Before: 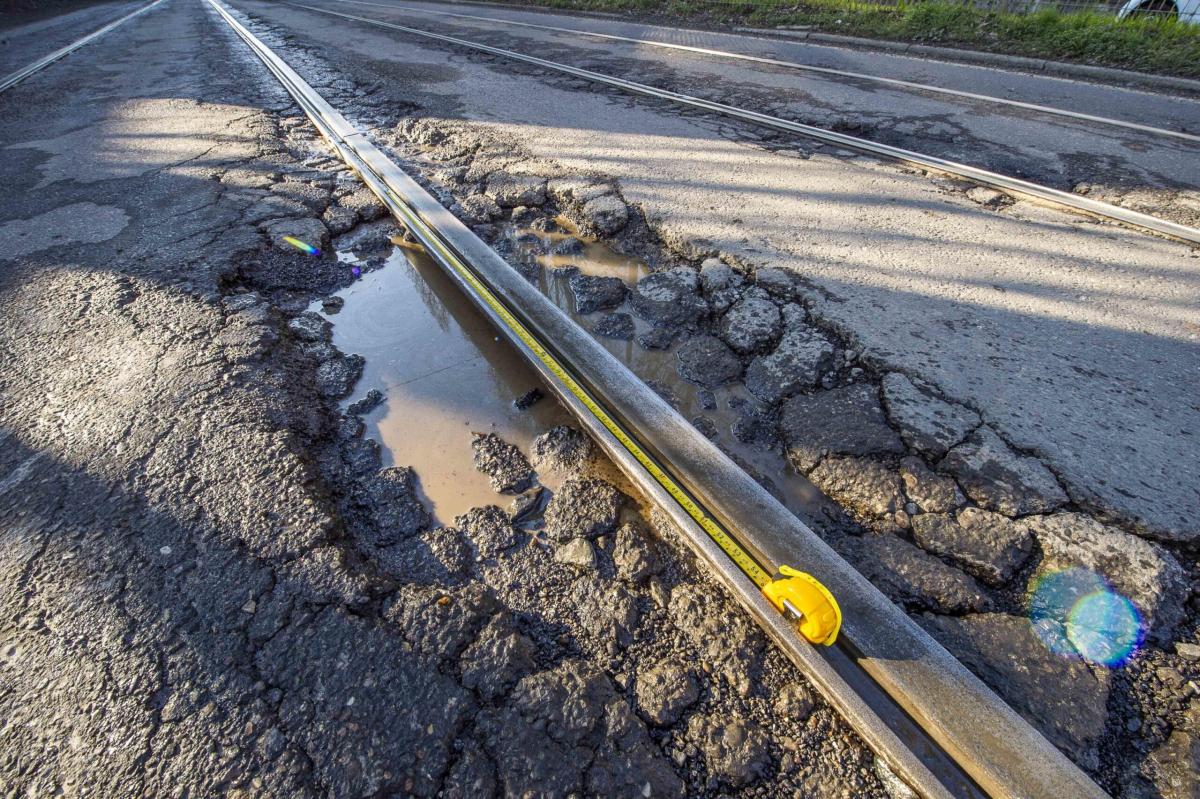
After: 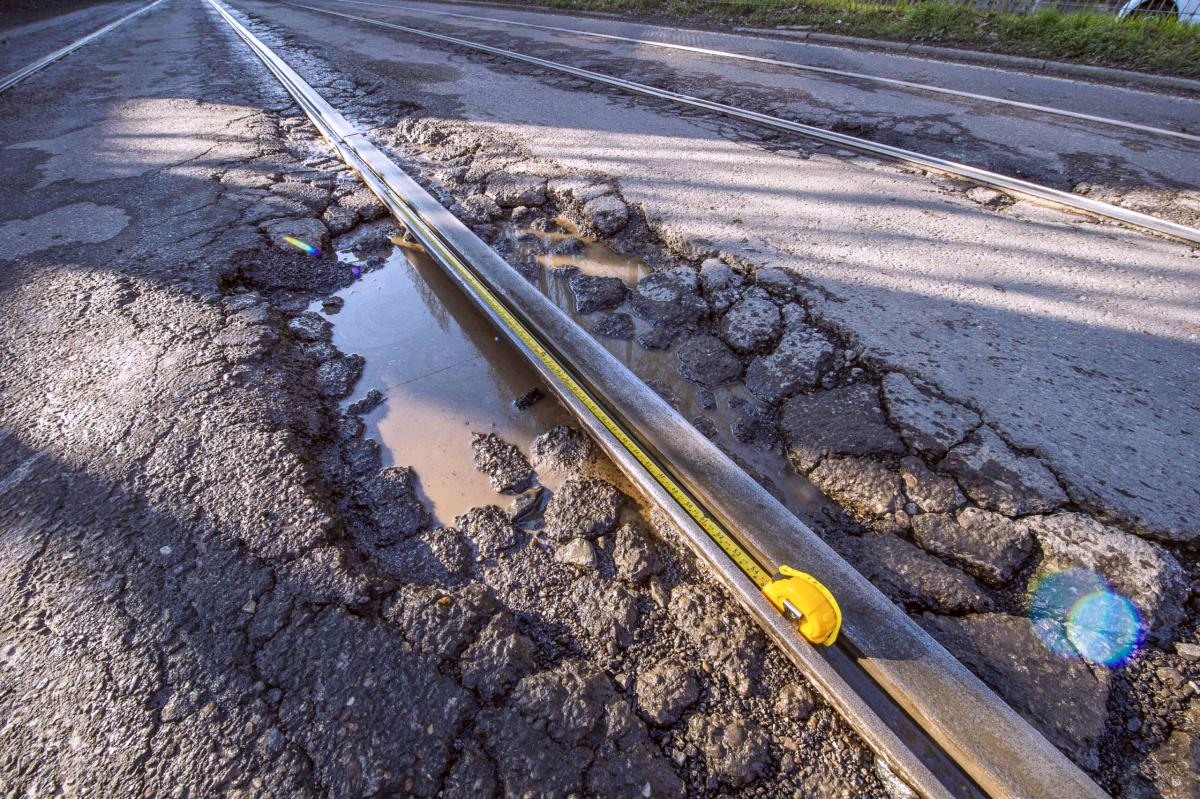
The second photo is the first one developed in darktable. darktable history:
color correction: highlights a* -3.28, highlights b* -6.24, shadows a* 3.1, shadows b* 5.19
white balance: red 1.05, blue 1.072
